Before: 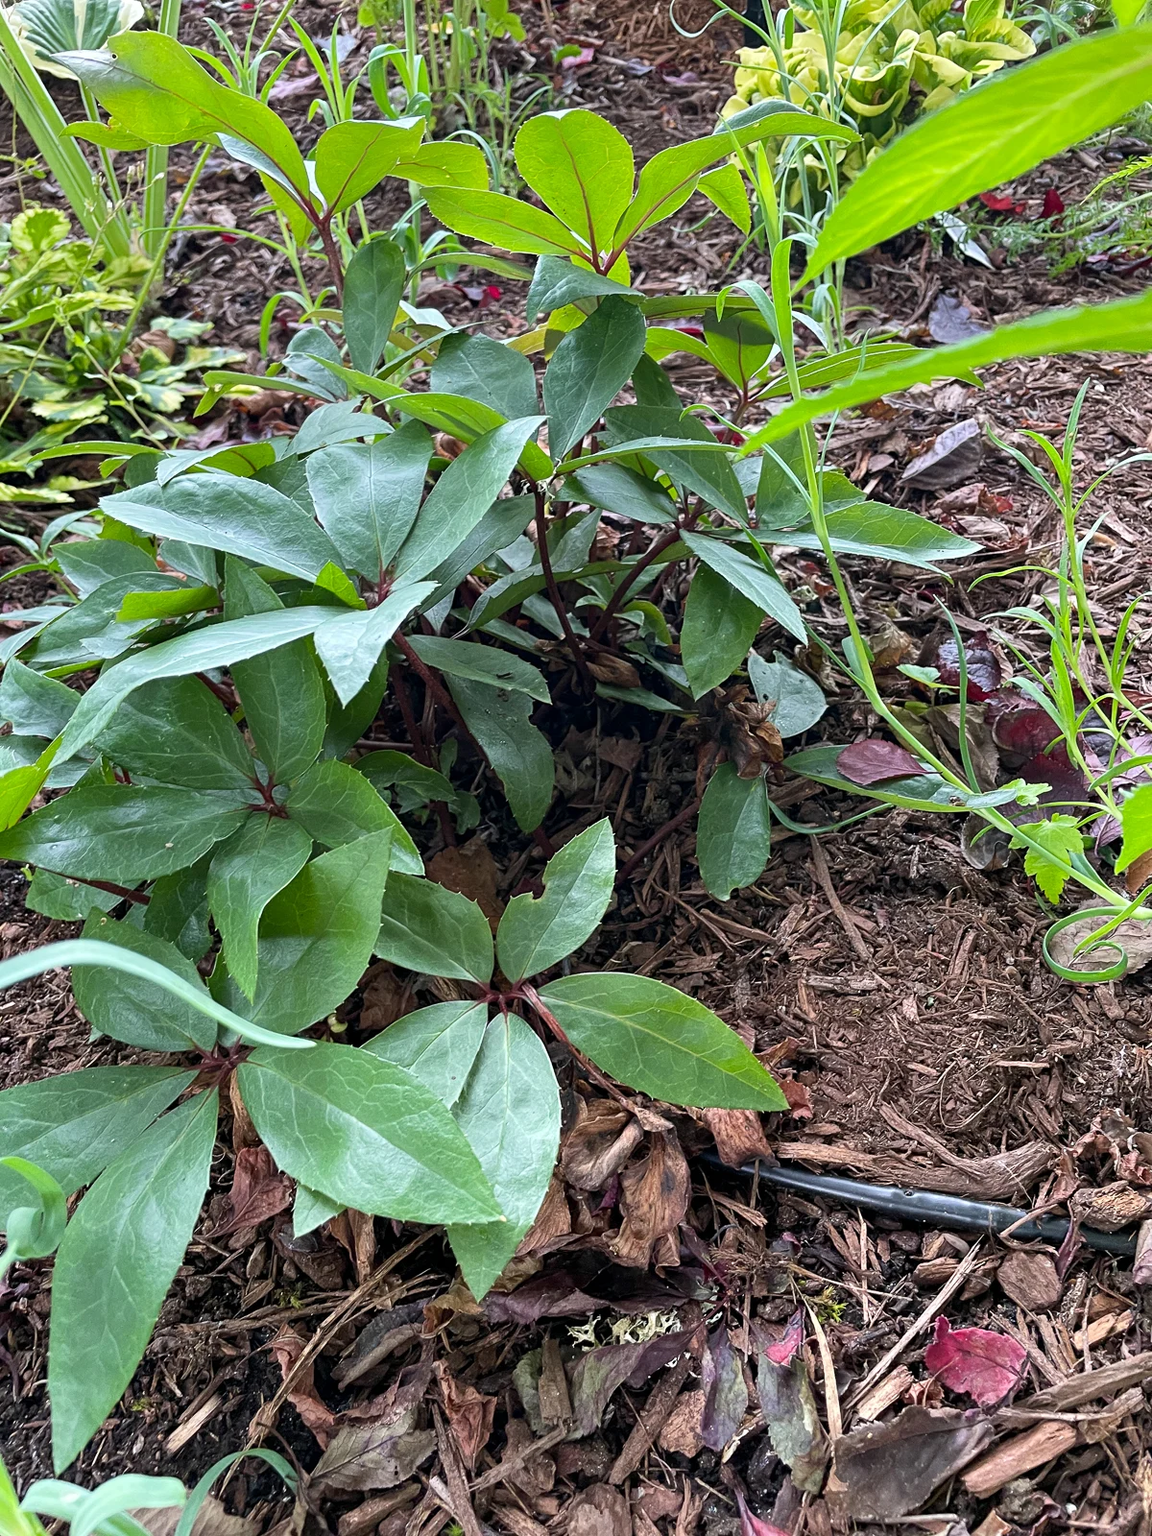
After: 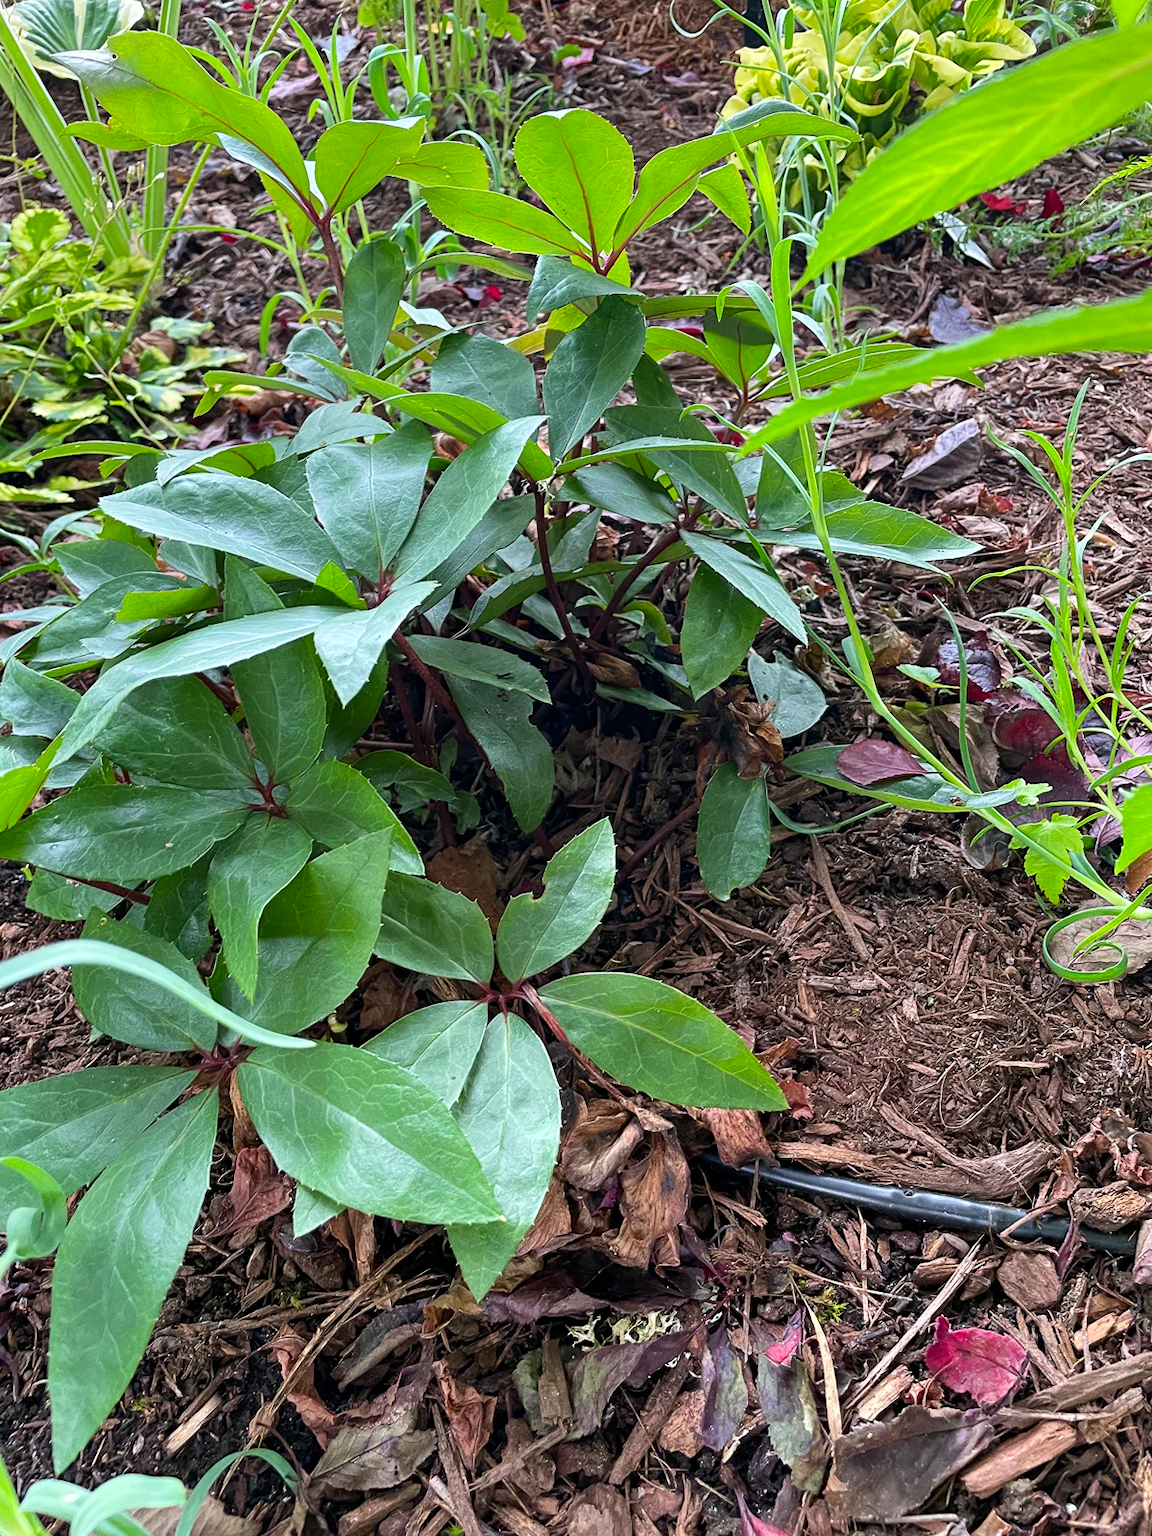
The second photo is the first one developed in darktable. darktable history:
exposure: compensate exposure bias true, compensate highlight preservation false
contrast brightness saturation: saturation 0.18
